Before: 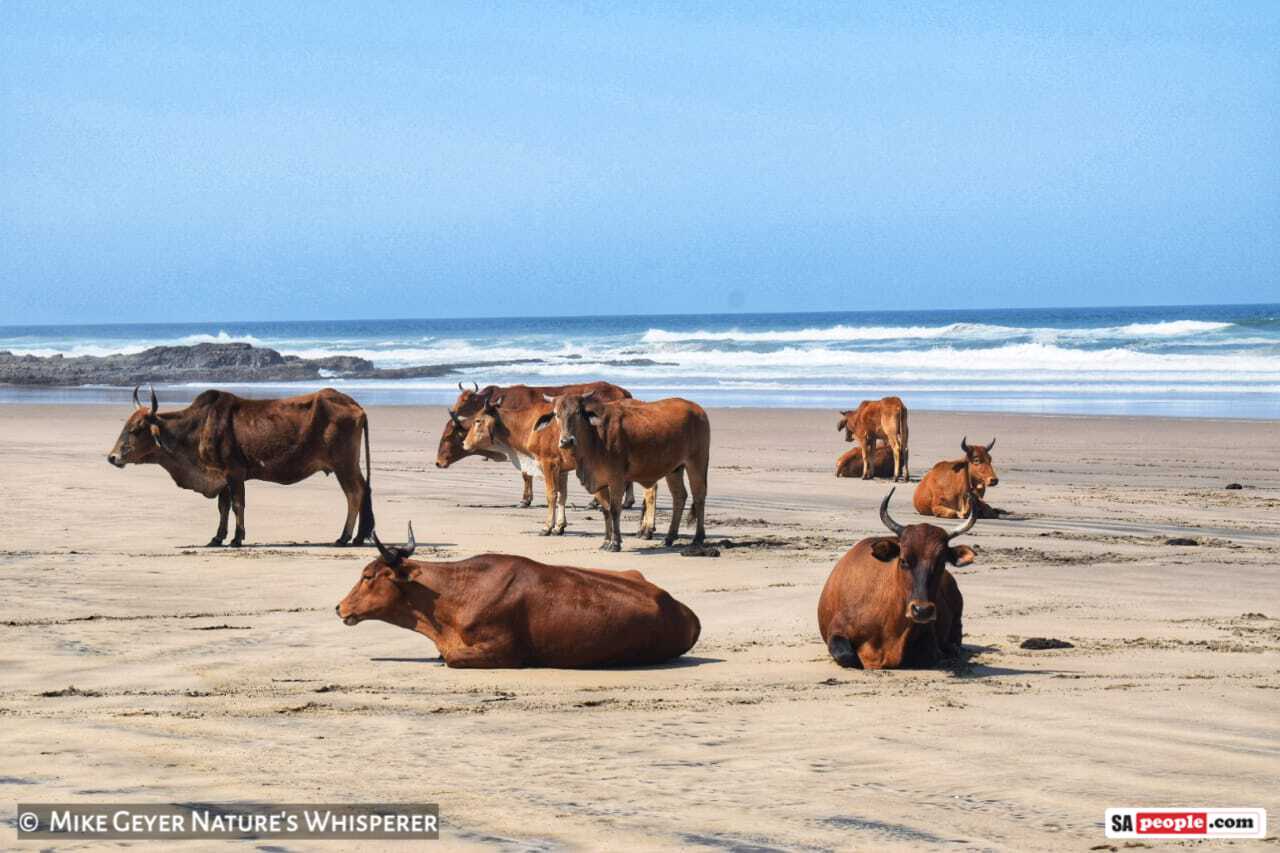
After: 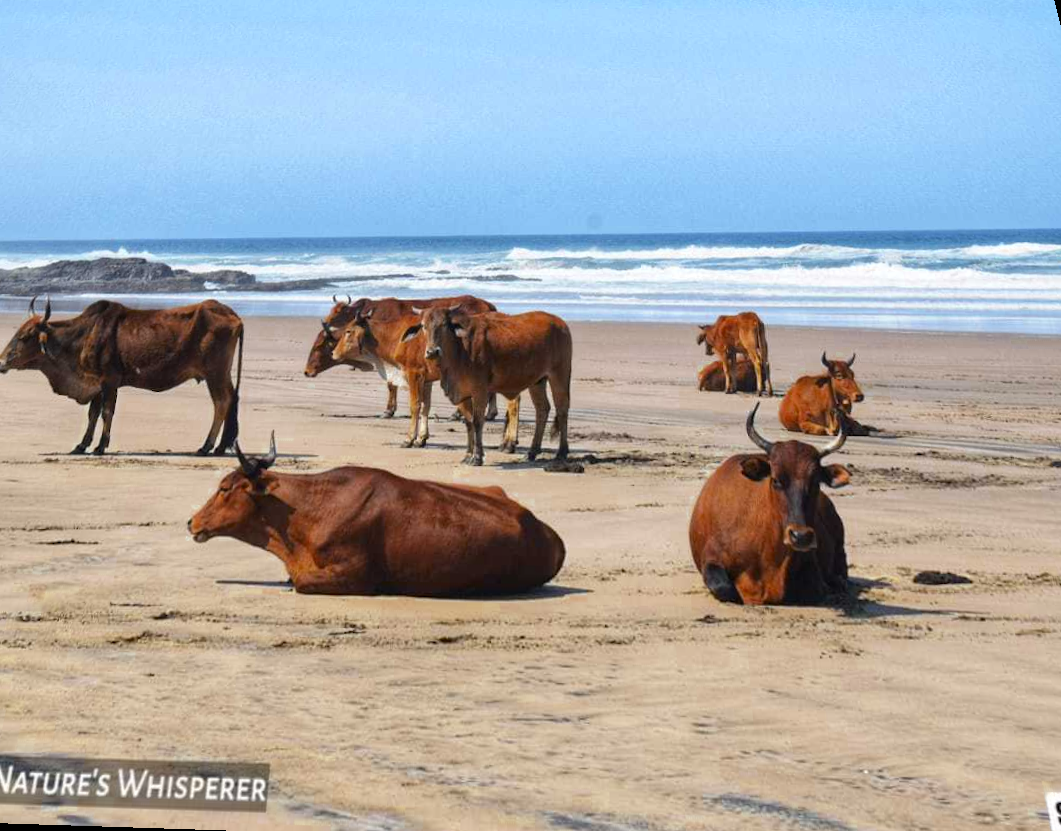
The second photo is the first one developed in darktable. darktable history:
color zones: curves: ch0 [(0.11, 0.396) (0.195, 0.36) (0.25, 0.5) (0.303, 0.412) (0.357, 0.544) (0.75, 0.5) (0.967, 0.328)]; ch1 [(0, 0.468) (0.112, 0.512) (0.202, 0.6) (0.25, 0.5) (0.307, 0.352) (0.357, 0.544) (0.75, 0.5) (0.963, 0.524)]
rotate and perspective: rotation 0.72°, lens shift (vertical) -0.352, lens shift (horizontal) -0.051, crop left 0.152, crop right 0.859, crop top 0.019, crop bottom 0.964
